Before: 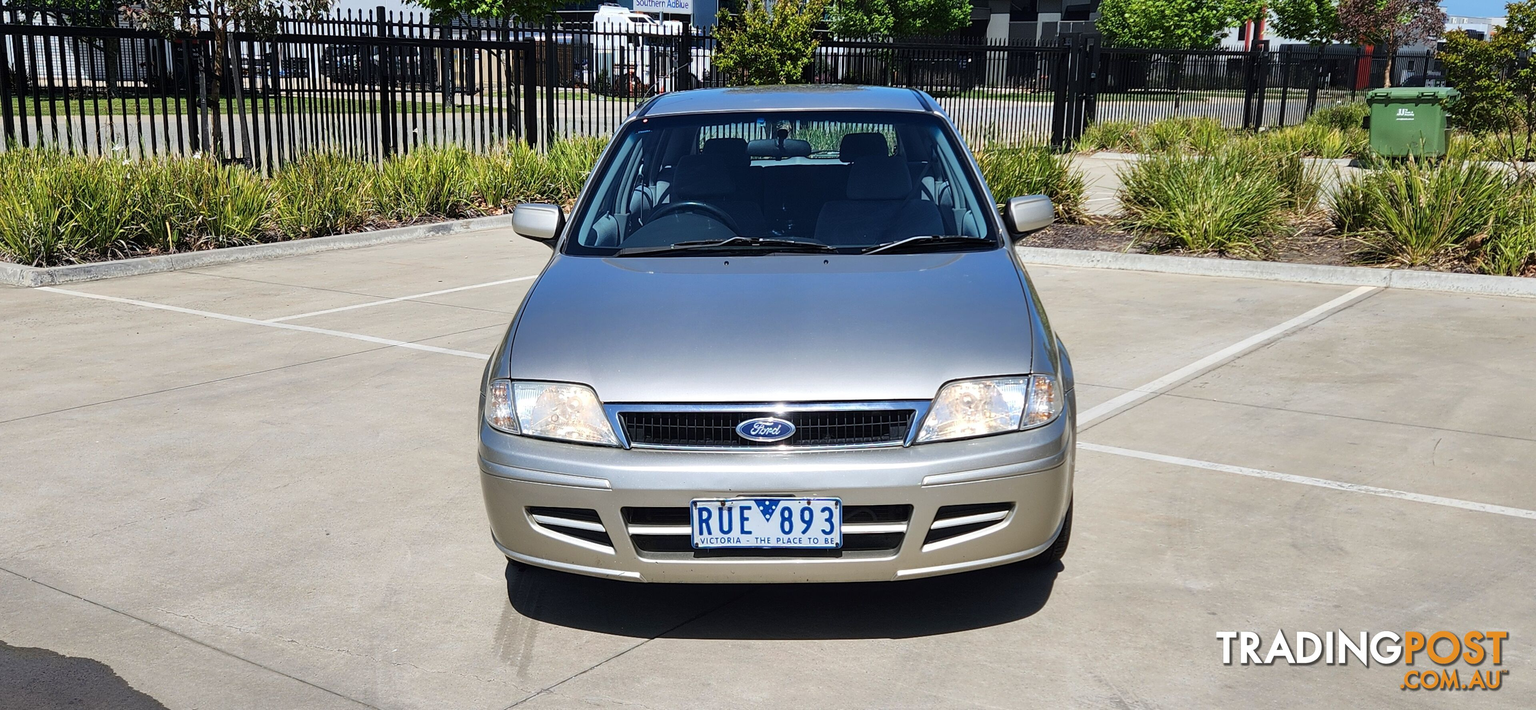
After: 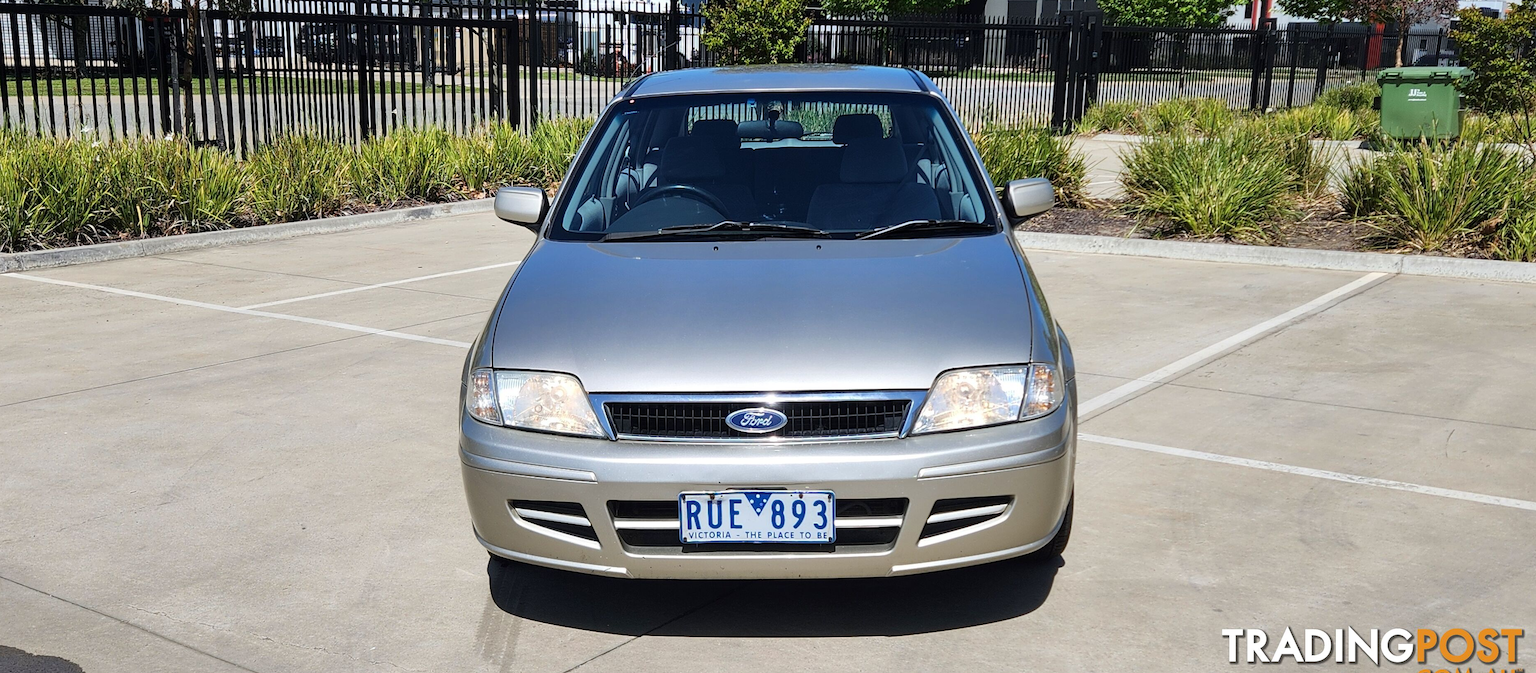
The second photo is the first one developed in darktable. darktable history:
crop: left 2.222%, top 3.225%, right 0.987%, bottom 4.931%
